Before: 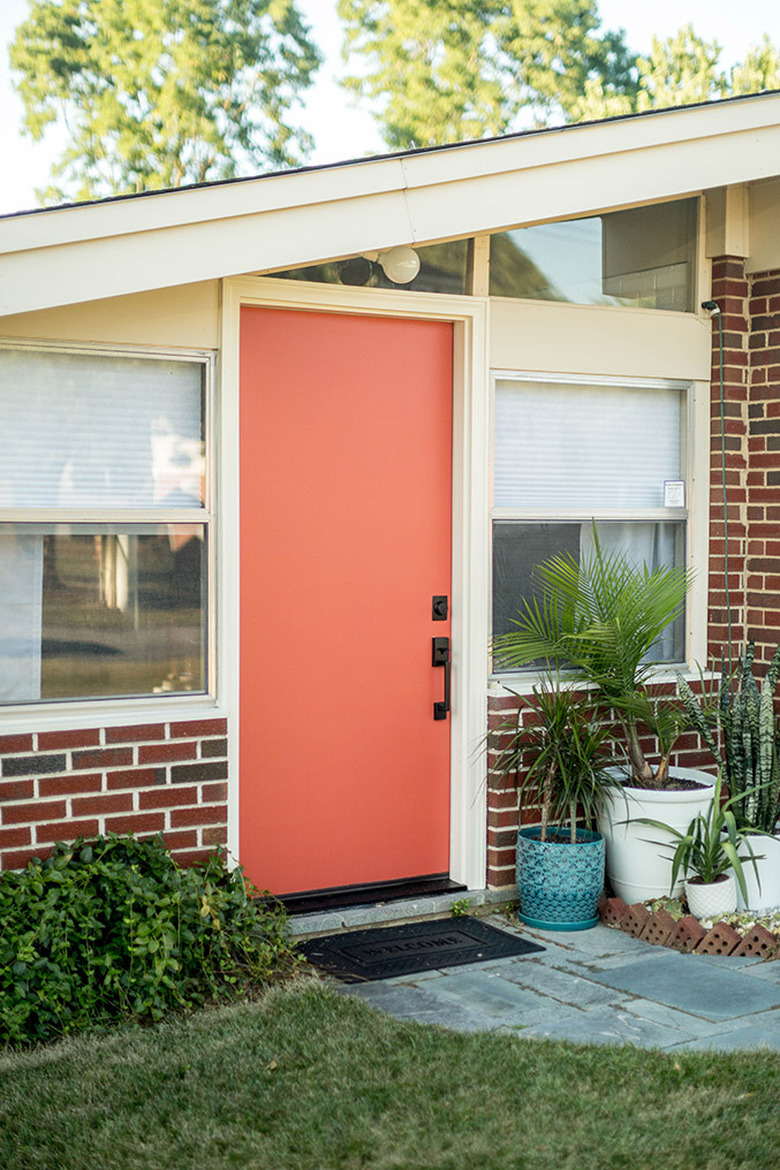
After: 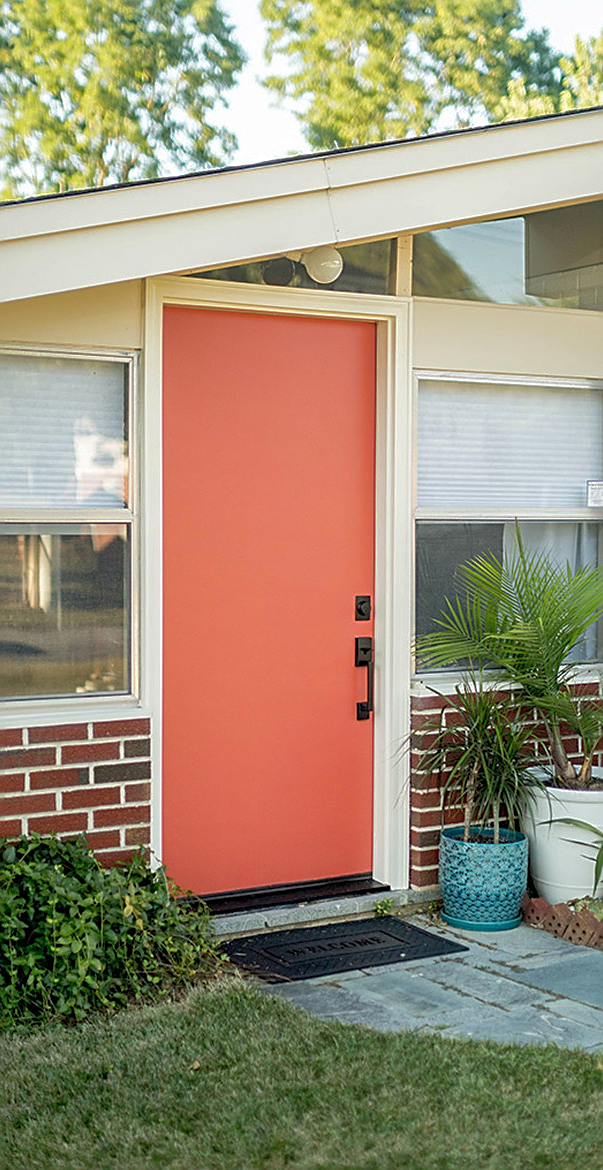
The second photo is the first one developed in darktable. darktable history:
crop: left 9.903%, right 12.71%
sharpen: on, module defaults
shadows and highlights: on, module defaults
